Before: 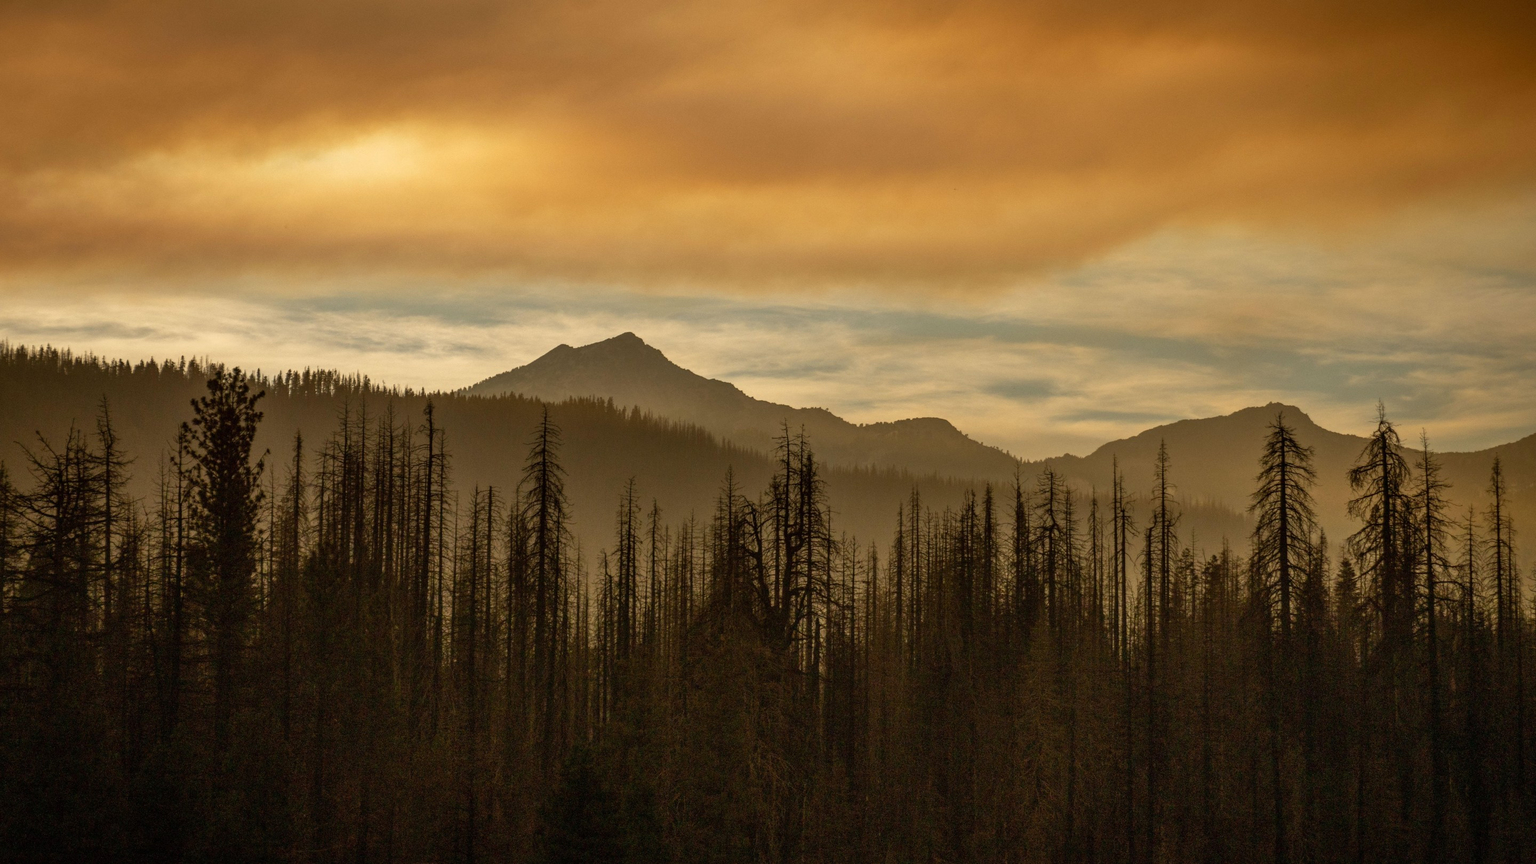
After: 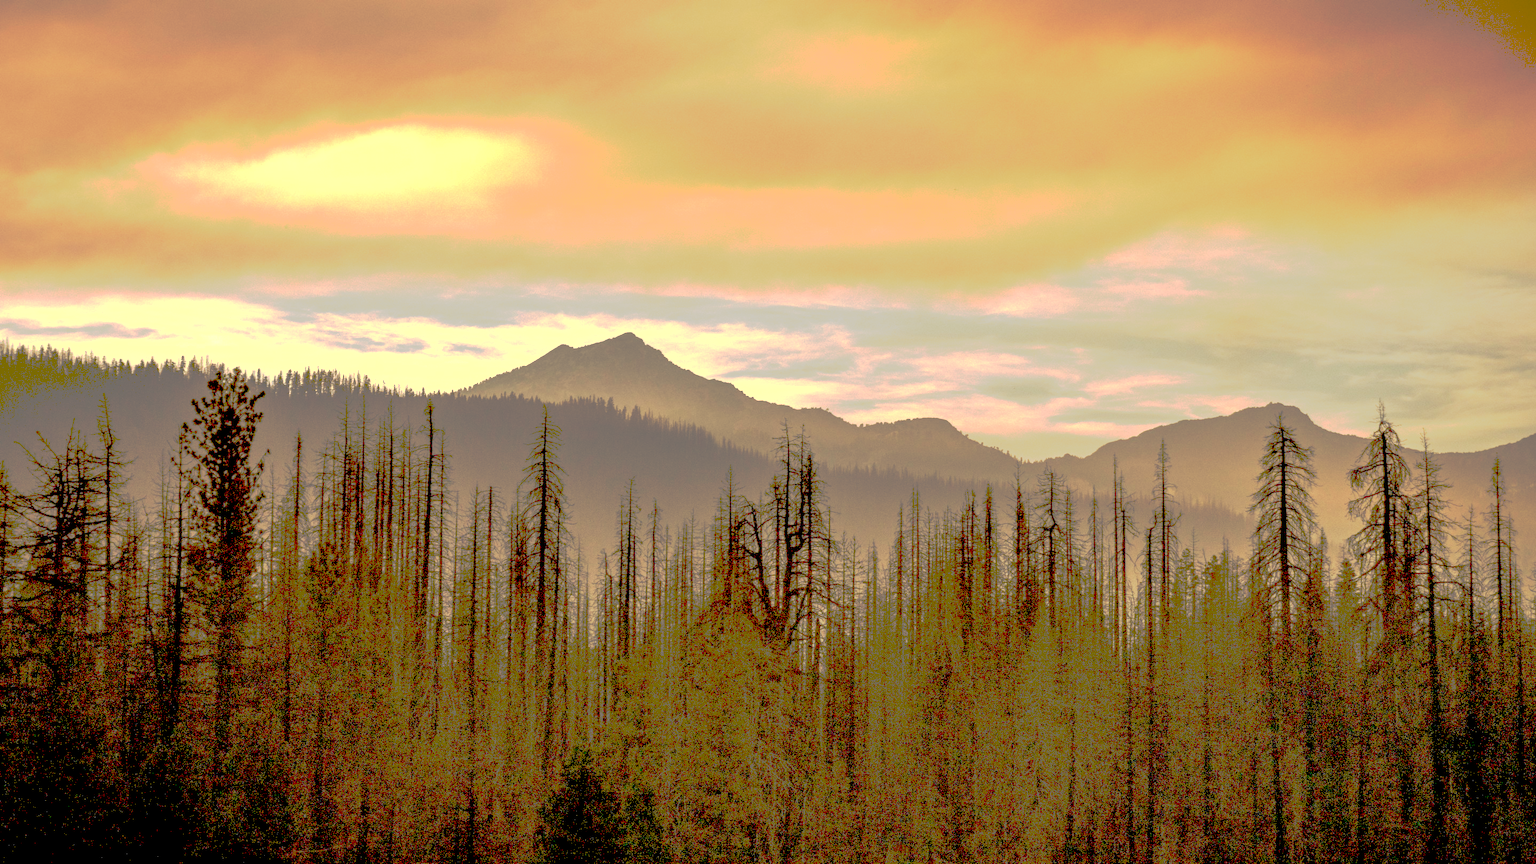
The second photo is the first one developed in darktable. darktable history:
exposure: black level correction 0.008, exposure 0.979 EV, compensate highlight preservation false
tone curve: curves: ch0 [(0, 0) (0.003, 0.437) (0.011, 0.438) (0.025, 0.441) (0.044, 0.441) (0.069, 0.441) (0.1, 0.444) (0.136, 0.447) (0.177, 0.452) (0.224, 0.457) (0.277, 0.466) (0.335, 0.485) (0.399, 0.514) (0.468, 0.558) (0.543, 0.616) (0.623, 0.686) (0.709, 0.76) (0.801, 0.803) (0.898, 0.825) (1, 1)], preserve colors none
